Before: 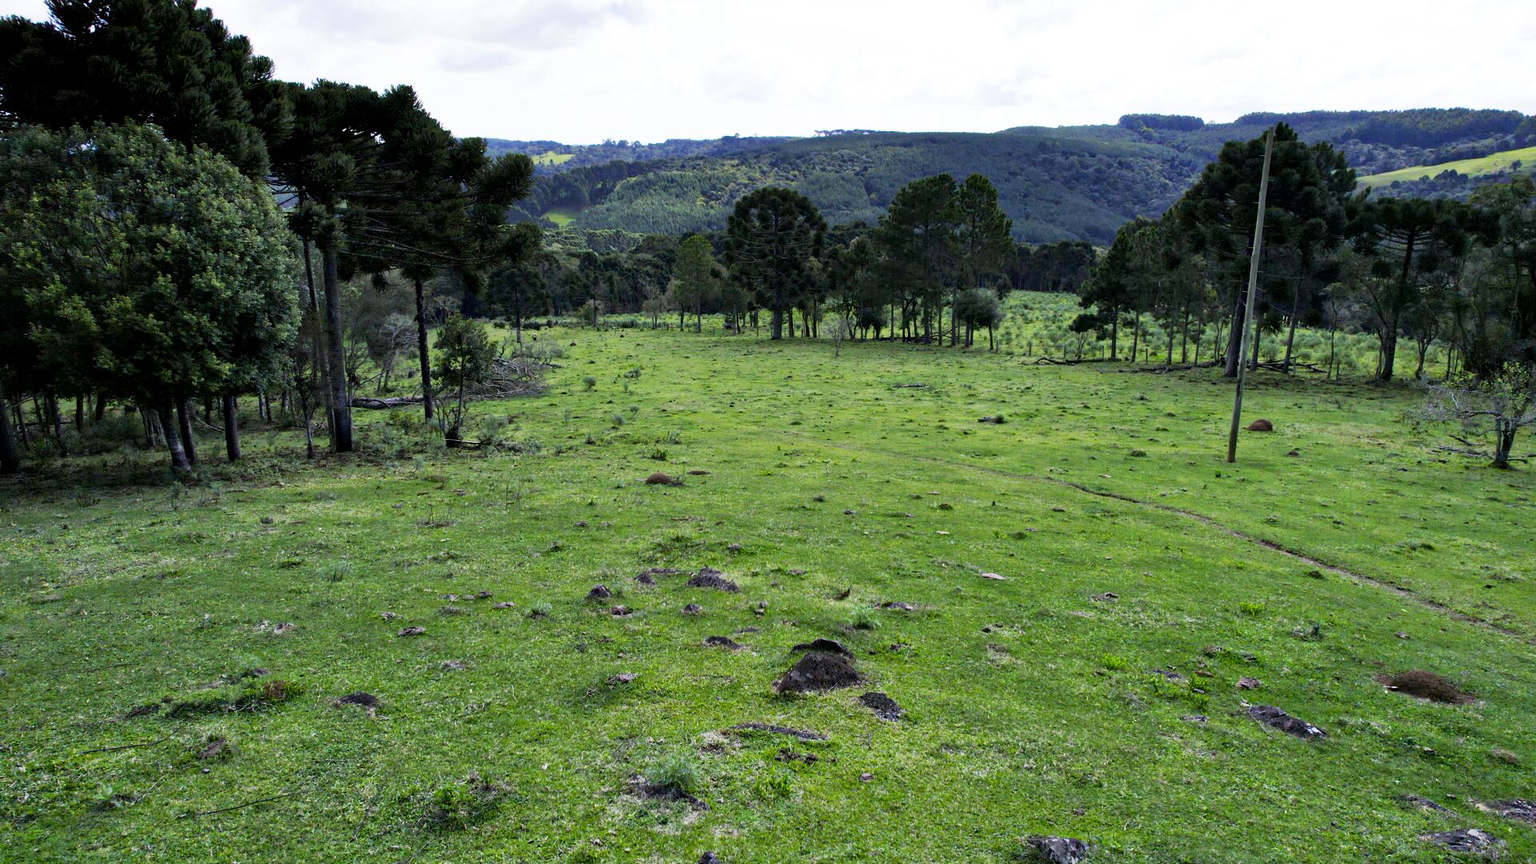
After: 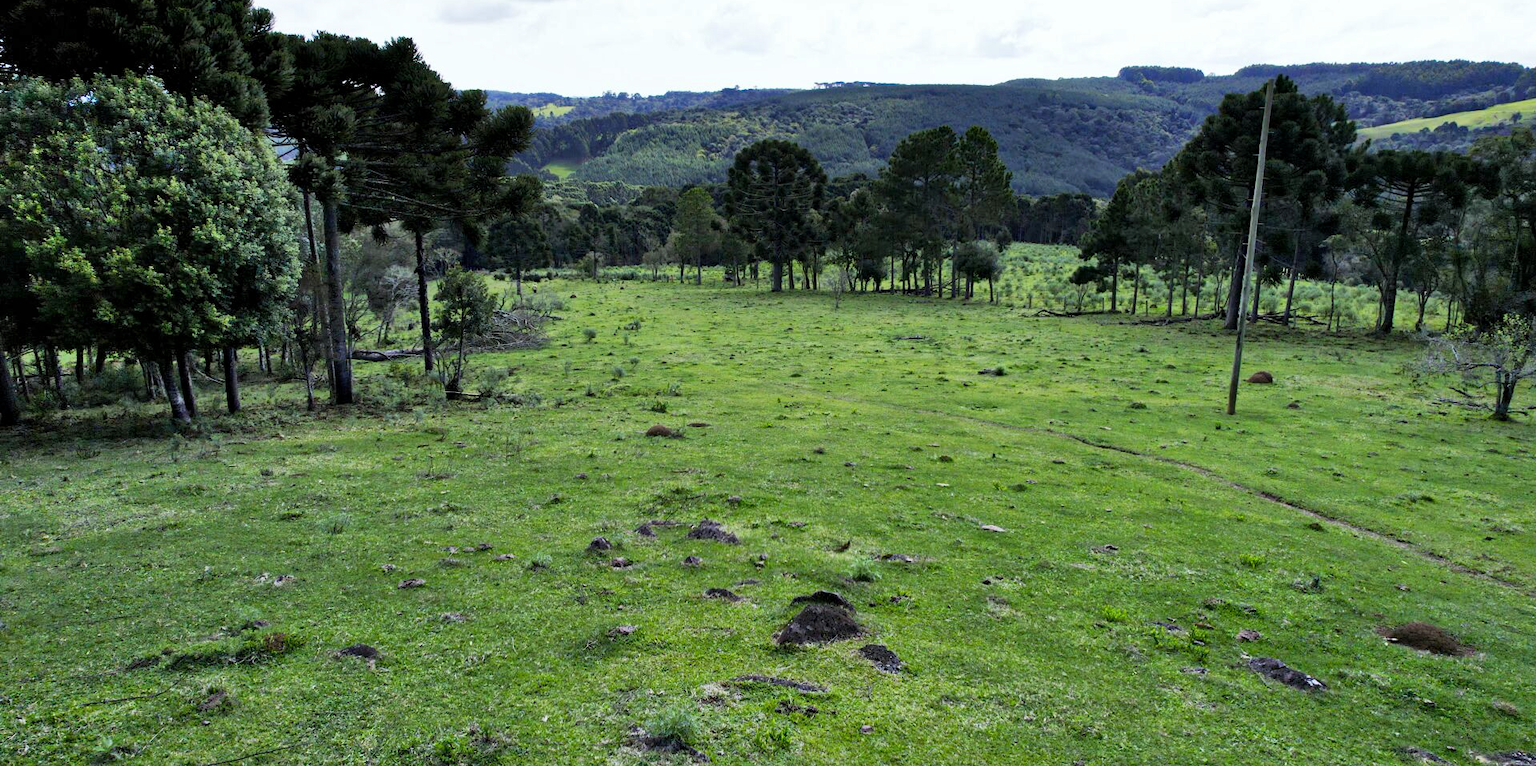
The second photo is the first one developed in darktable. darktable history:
white balance: red 0.978, blue 0.999
crop and rotate: top 5.609%, bottom 5.609%
shadows and highlights: low approximation 0.01, soften with gaussian
local contrast: mode bilateral grid, contrast 15, coarseness 36, detail 105%, midtone range 0.2
